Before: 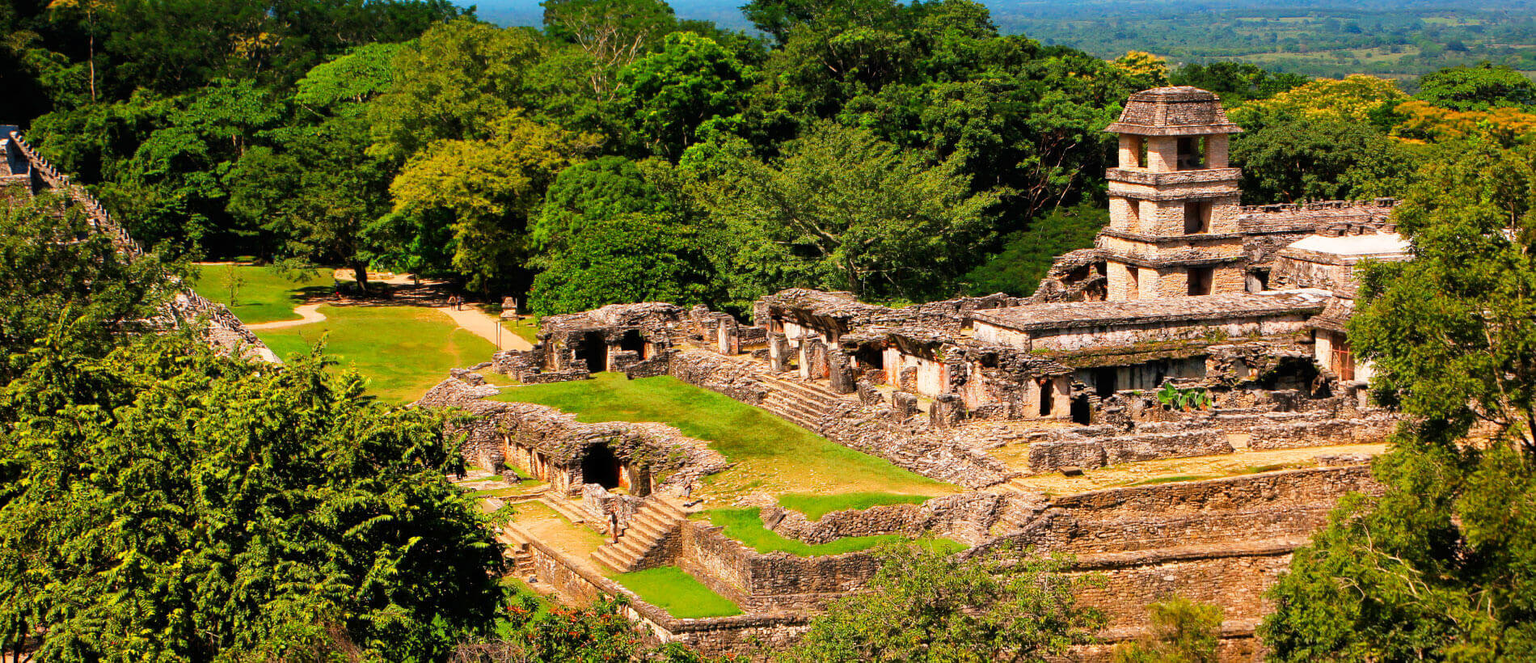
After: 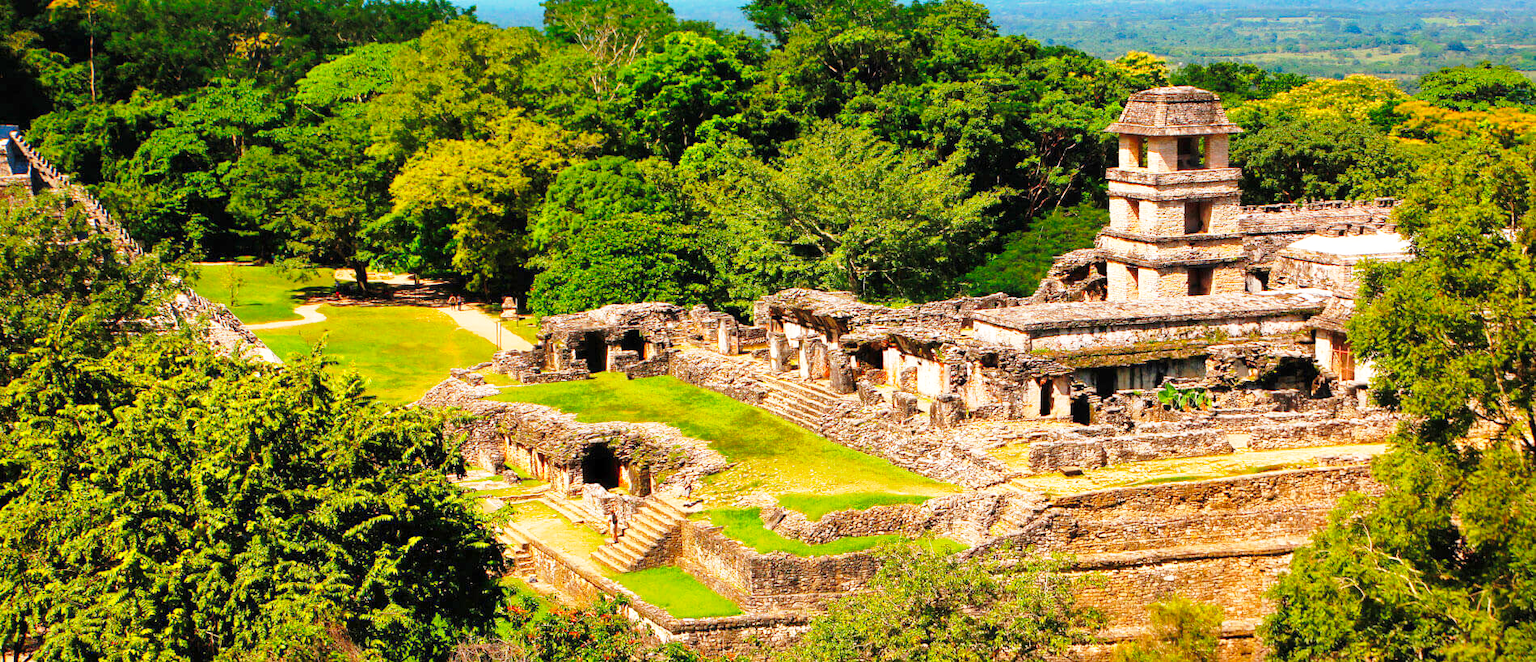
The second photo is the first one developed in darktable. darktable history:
base curve: curves: ch0 [(0, 0) (0.028, 0.03) (0.121, 0.232) (0.46, 0.748) (0.859, 0.968) (1, 1)], preserve colors none
shadows and highlights: on, module defaults
exposure: exposure 0.203 EV, compensate highlight preservation false
